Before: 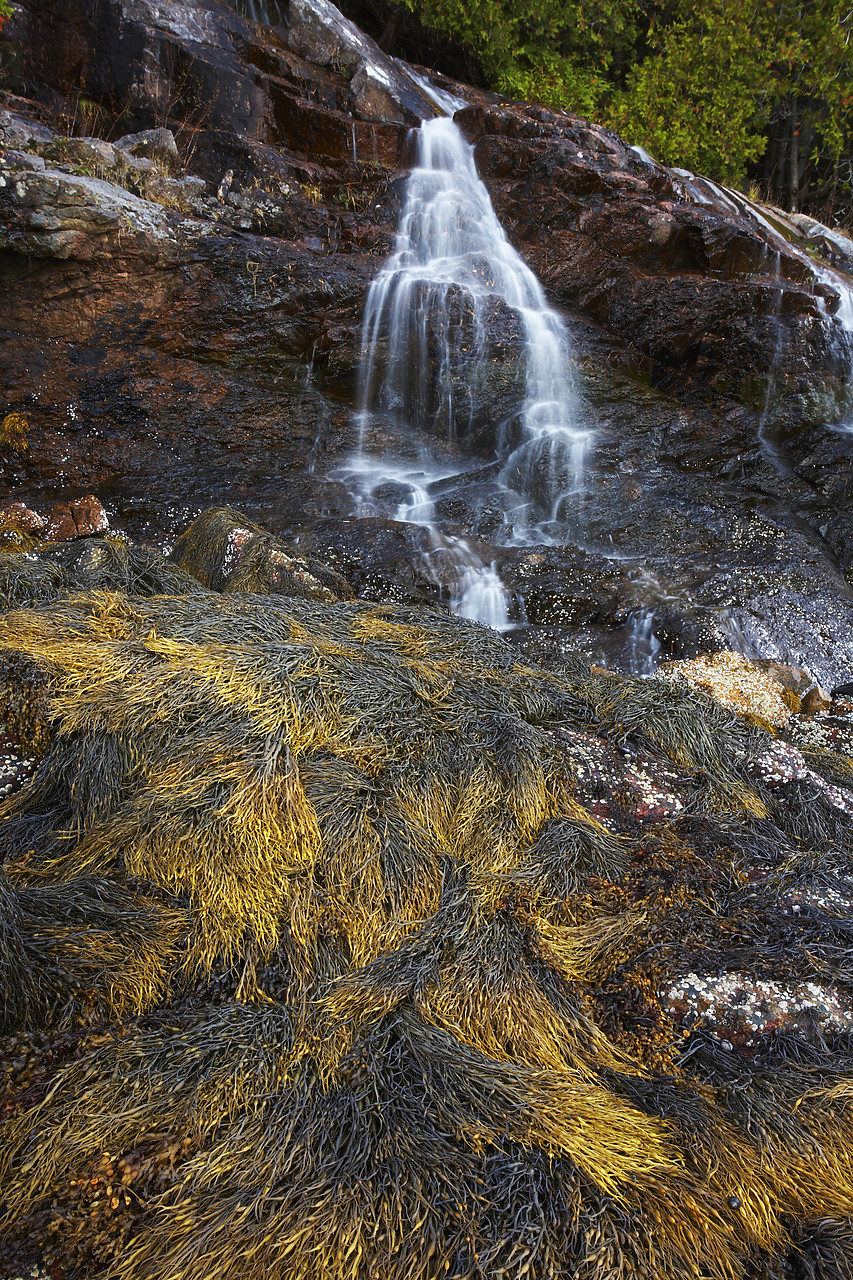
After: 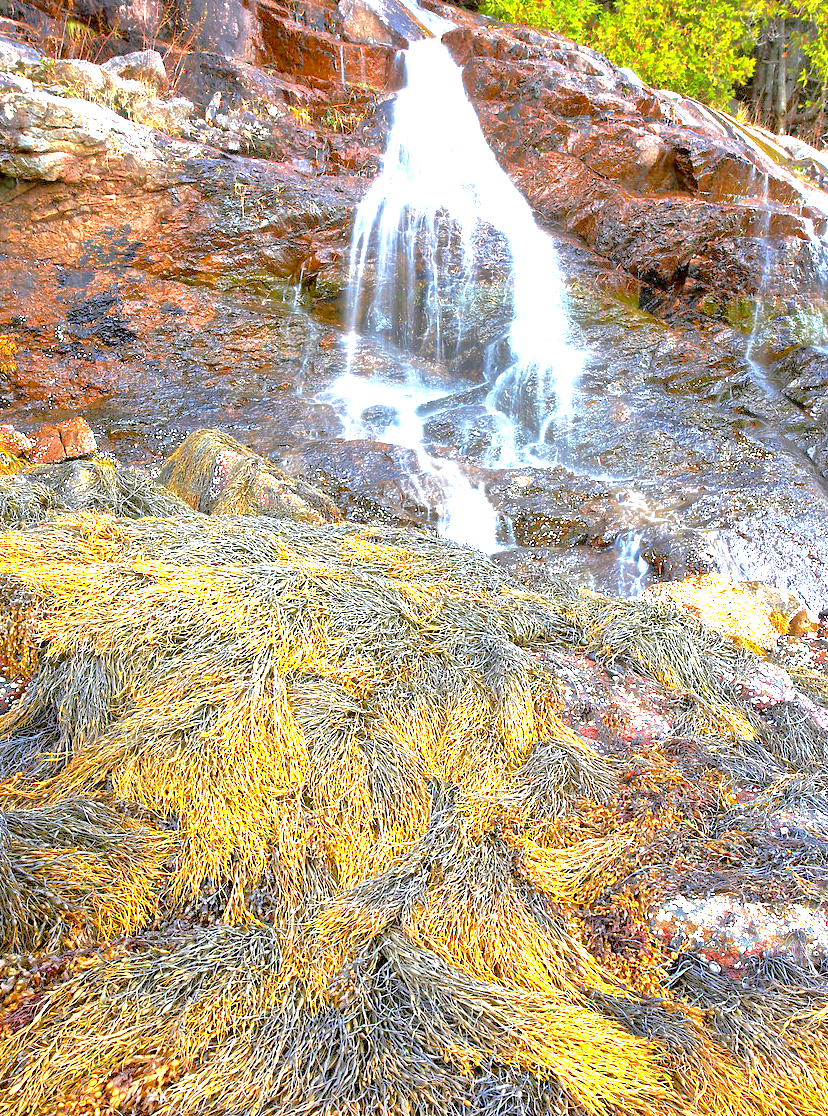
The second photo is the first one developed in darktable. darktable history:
crop: left 1.507%, top 6.147%, right 1.379%, bottom 6.637%
exposure: black level correction 0.001, exposure 2.607 EV, compensate exposure bias true, compensate highlight preservation false
tone equalizer: -8 EV 2 EV, -7 EV 2 EV, -6 EV 2 EV, -5 EV 2 EV, -4 EV 2 EV, -3 EV 1.5 EV, -2 EV 1 EV, -1 EV 0.5 EV
